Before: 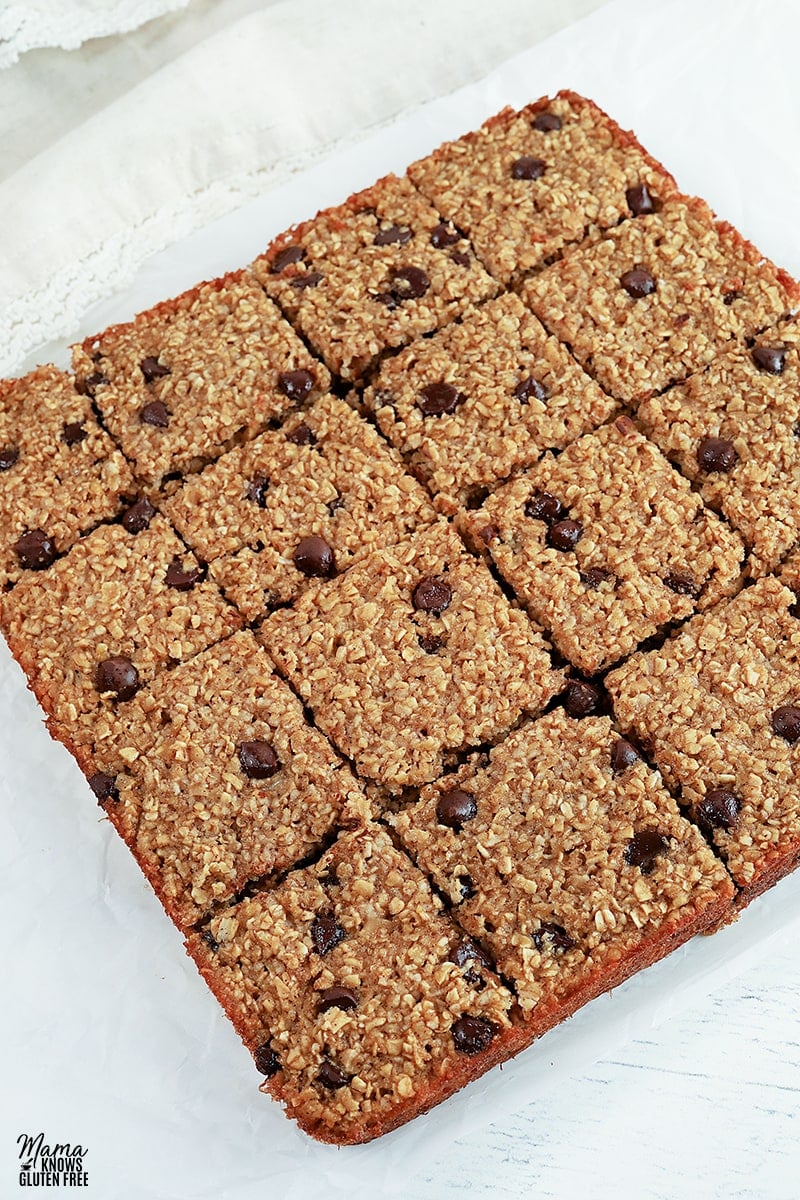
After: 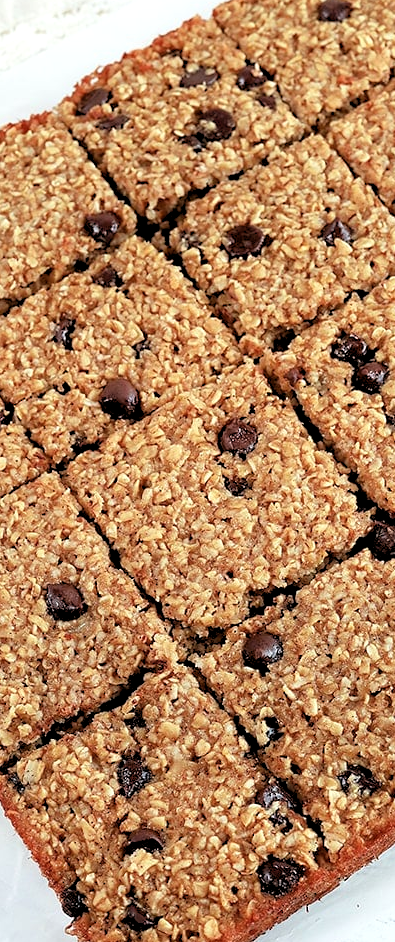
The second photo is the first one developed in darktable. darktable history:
rgb levels: levels [[0.01, 0.419, 0.839], [0, 0.5, 1], [0, 0.5, 1]]
crop and rotate: angle 0.02°, left 24.353%, top 13.219%, right 26.156%, bottom 8.224%
